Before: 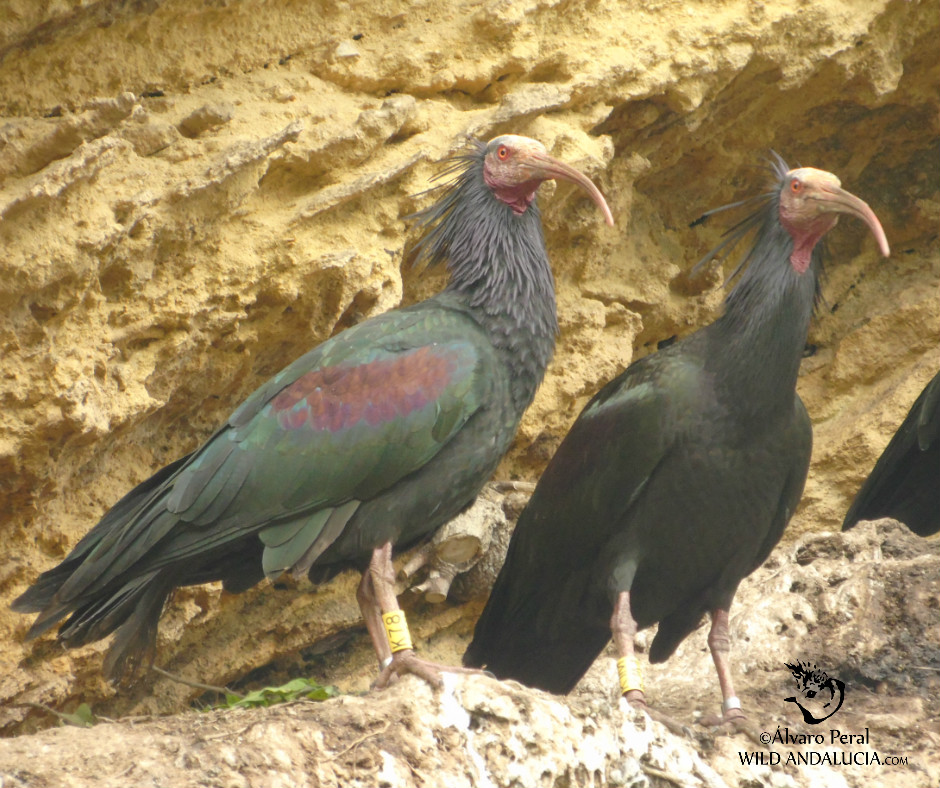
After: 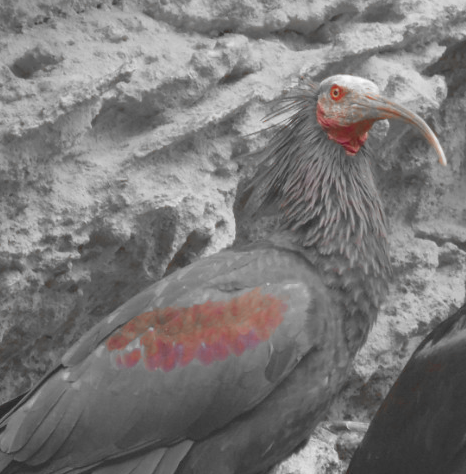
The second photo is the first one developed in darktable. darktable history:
crop: left 17.85%, top 7.656%, right 32.561%, bottom 32.073%
color zones: curves: ch0 [(0, 0.352) (0.143, 0.407) (0.286, 0.386) (0.429, 0.431) (0.571, 0.829) (0.714, 0.853) (0.857, 0.833) (1, 0.352)]; ch1 [(0, 0.604) (0.072, 0.726) (0.096, 0.608) (0.205, 0.007) (0.571, -0.006) (0.839, -0.013) (0.857, -0.012) (1, 0.604)]
